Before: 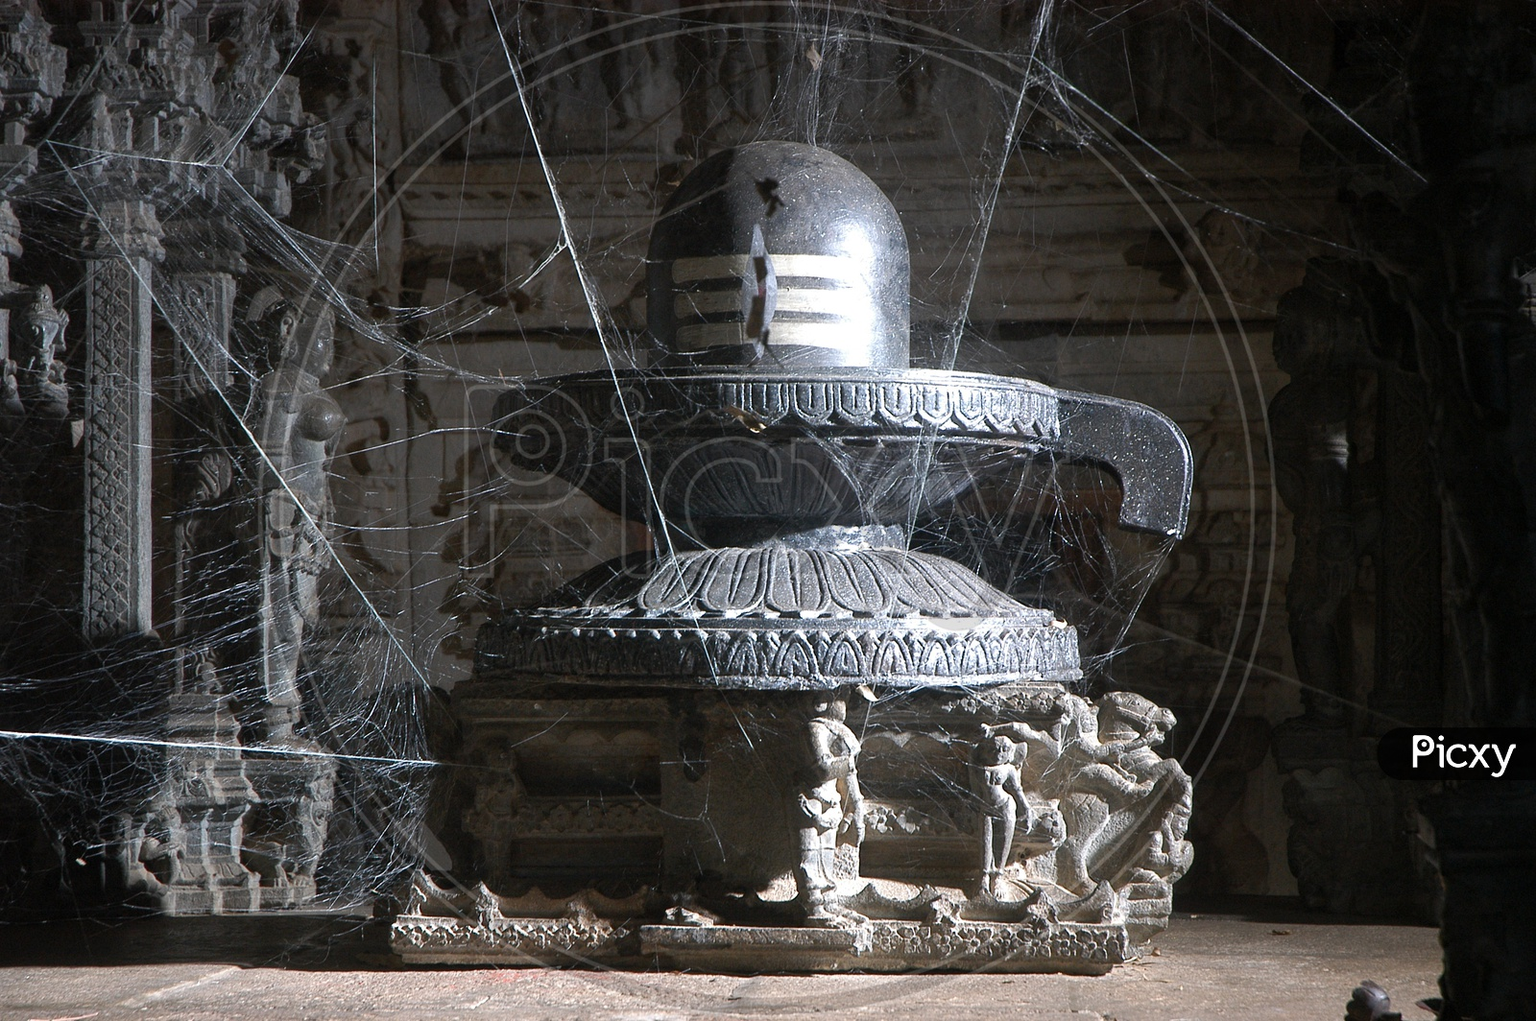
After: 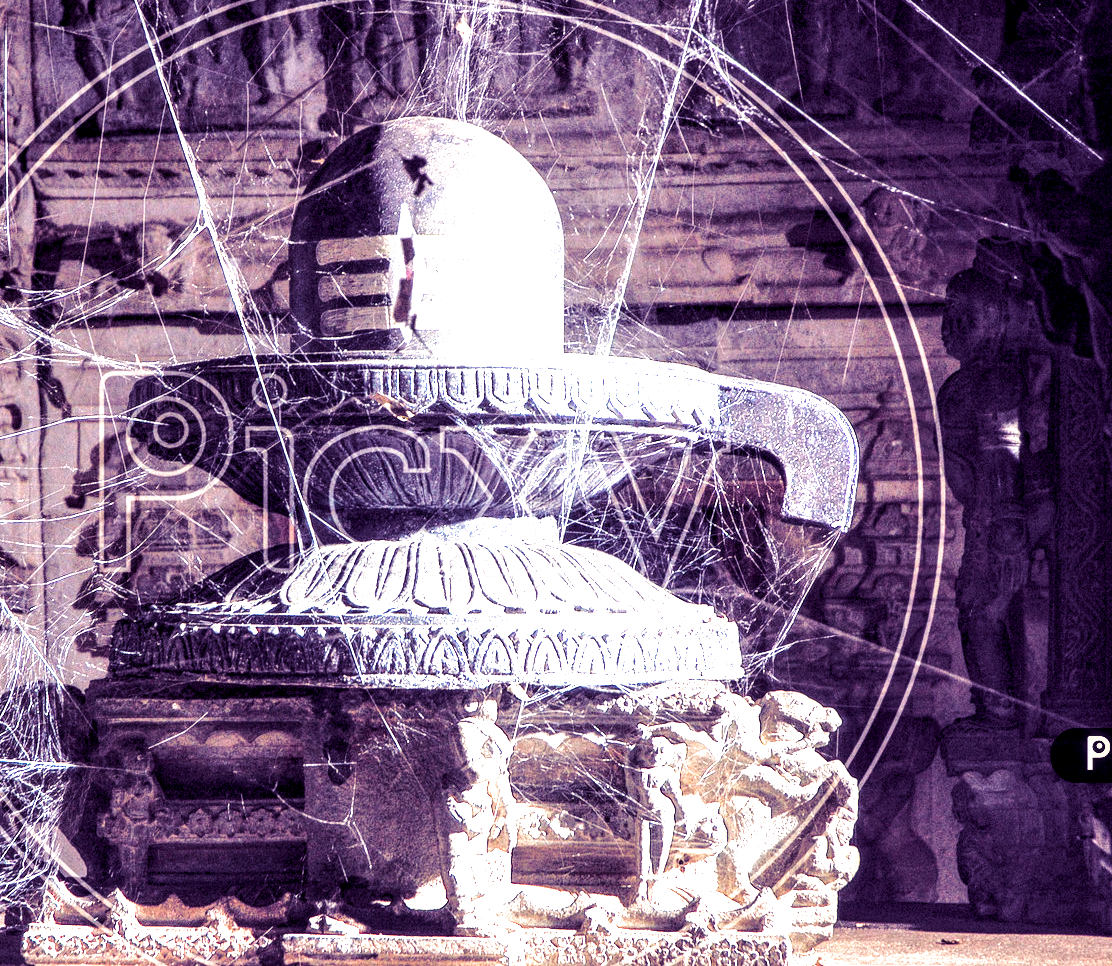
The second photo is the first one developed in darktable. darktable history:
exposure: black level correction 0, exposure 1.1 EV, compensate exposure bias true, compensate highlight preservation false
local contrast: detail 203%
split-toning: shadows › hue 255.6°, shadows › saturation 0.66, highlights › hue 43.2°, highlights › saturation 0.68, balance -50.1
crop and rotate: left 24.034%, top 2.838%, right 6.406%, bottom 6.299%
base curve: curves: ch0 [(0, 0) (0.025, 0.046) (0.112, 0.277) (0.467, 0.74) (0.814, 0.929) (1, 0.942)]
color balance rgb: perceptual saturation grading › global saturation 25%, perceptual saturation grading › highlights -50%, perceptual saturation grading › shadows 30%, perceptual brilliance grading › global brilliance 12%, global vibrance 20%
color balance: lift [1.001, 0.997, 0.99, 1.01], gamma [1.007, 1, 0.975, 1.025], gain [1, 1.065, 1.052, 0.935], contrast 13.25%
